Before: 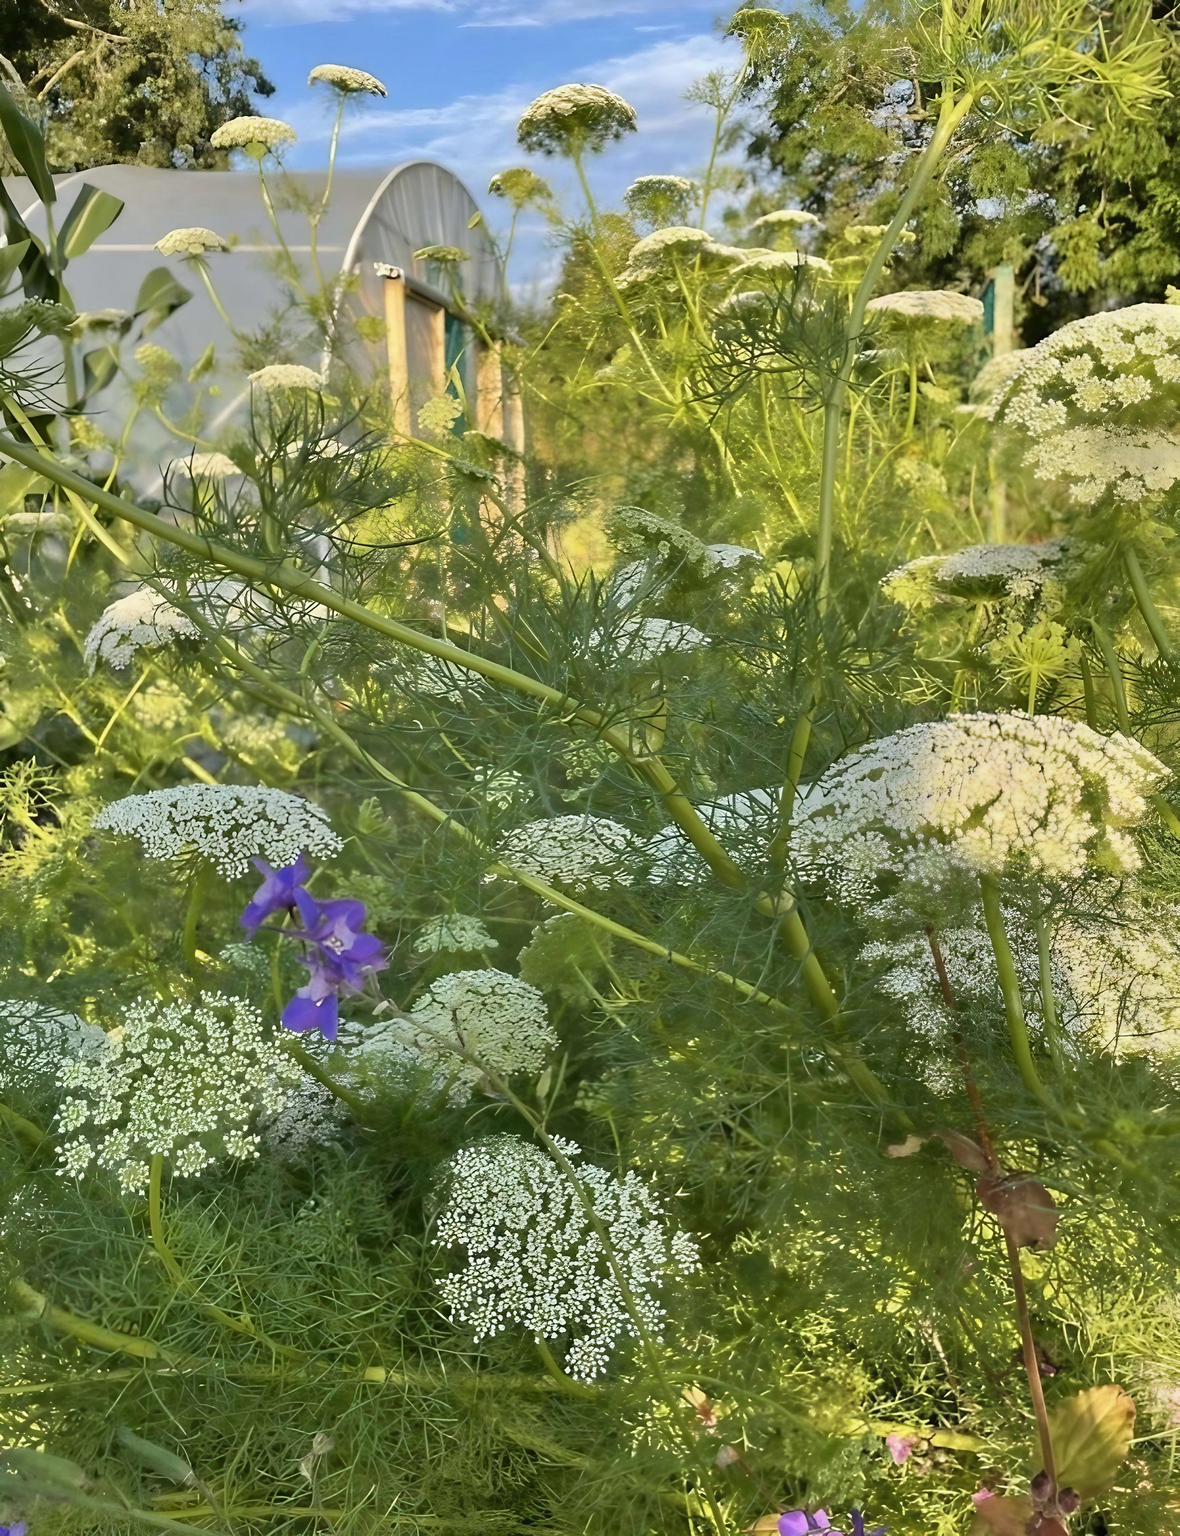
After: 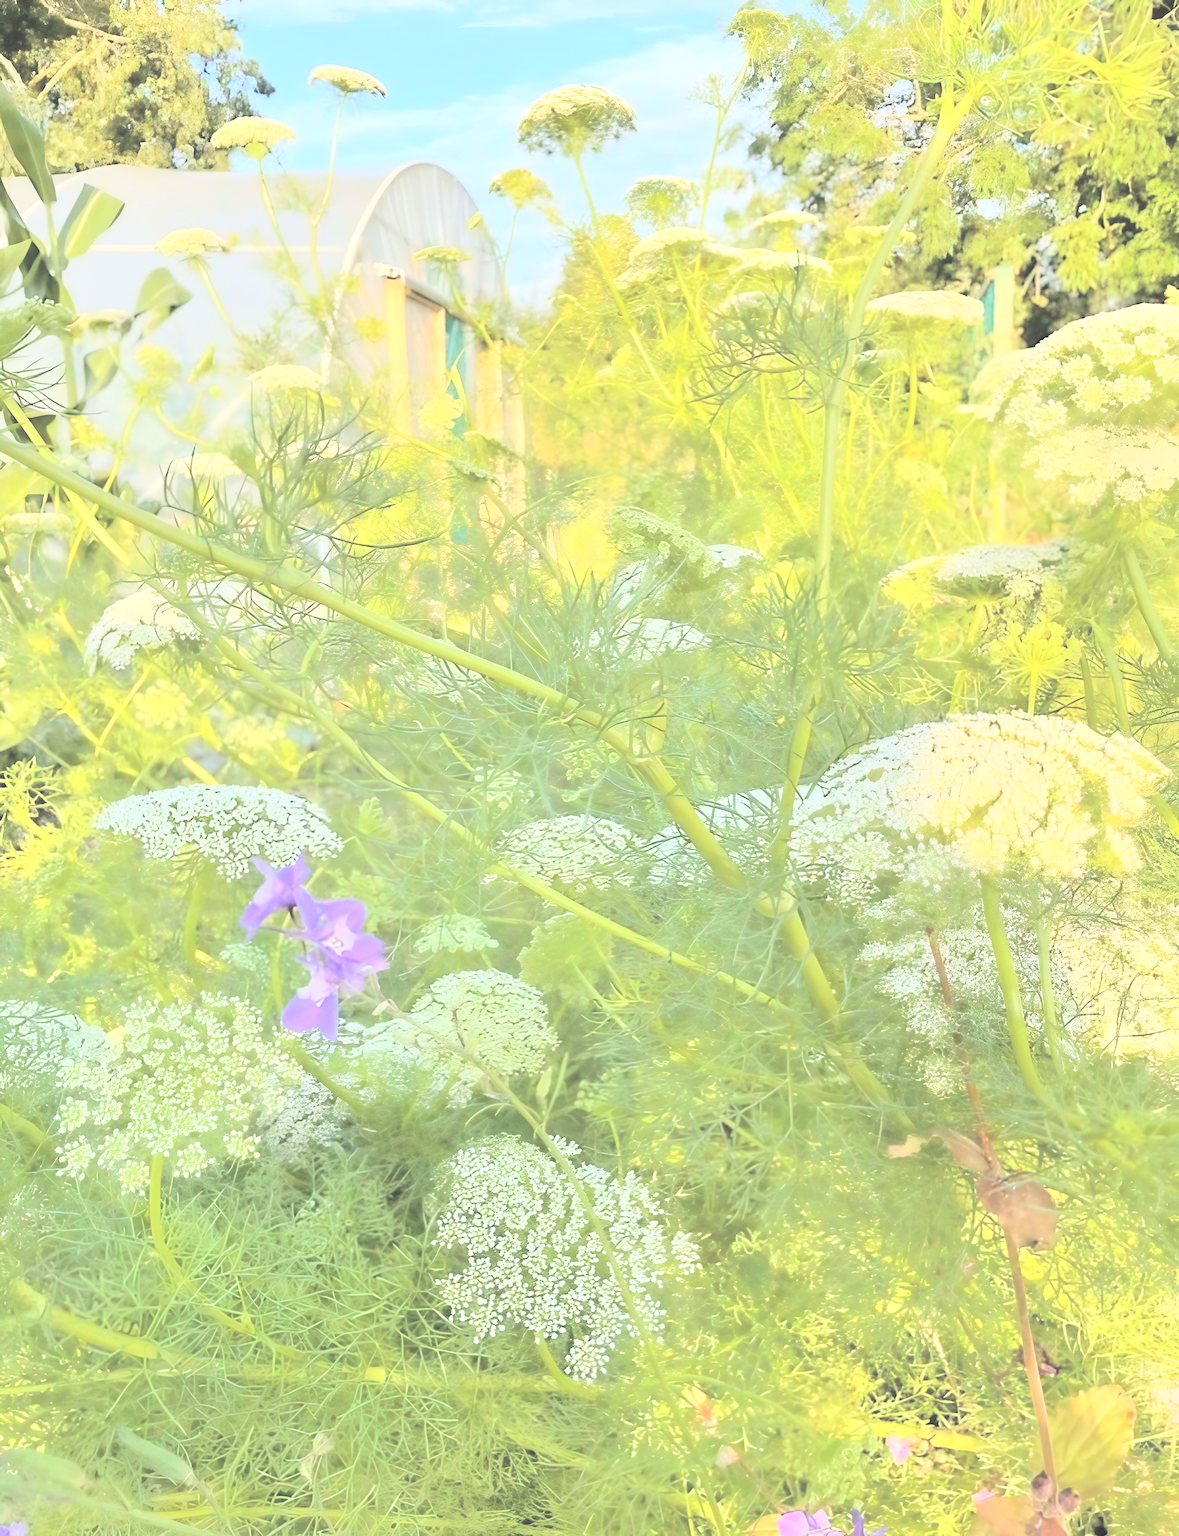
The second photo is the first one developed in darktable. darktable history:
contrast brightness saturation: brightness 0.994
base curve: curves: ch0 [(0, 0) (0.008, 0.007) (0.022, 0.029) (0.048, 0.089) (0.092, 0.197) (0.191, 0.399) (0.275, 0.534) (0.357, 0.65) (0.477, 0.78) (0.542, 0.833) (0.799, 0.973) (1, 1)]
